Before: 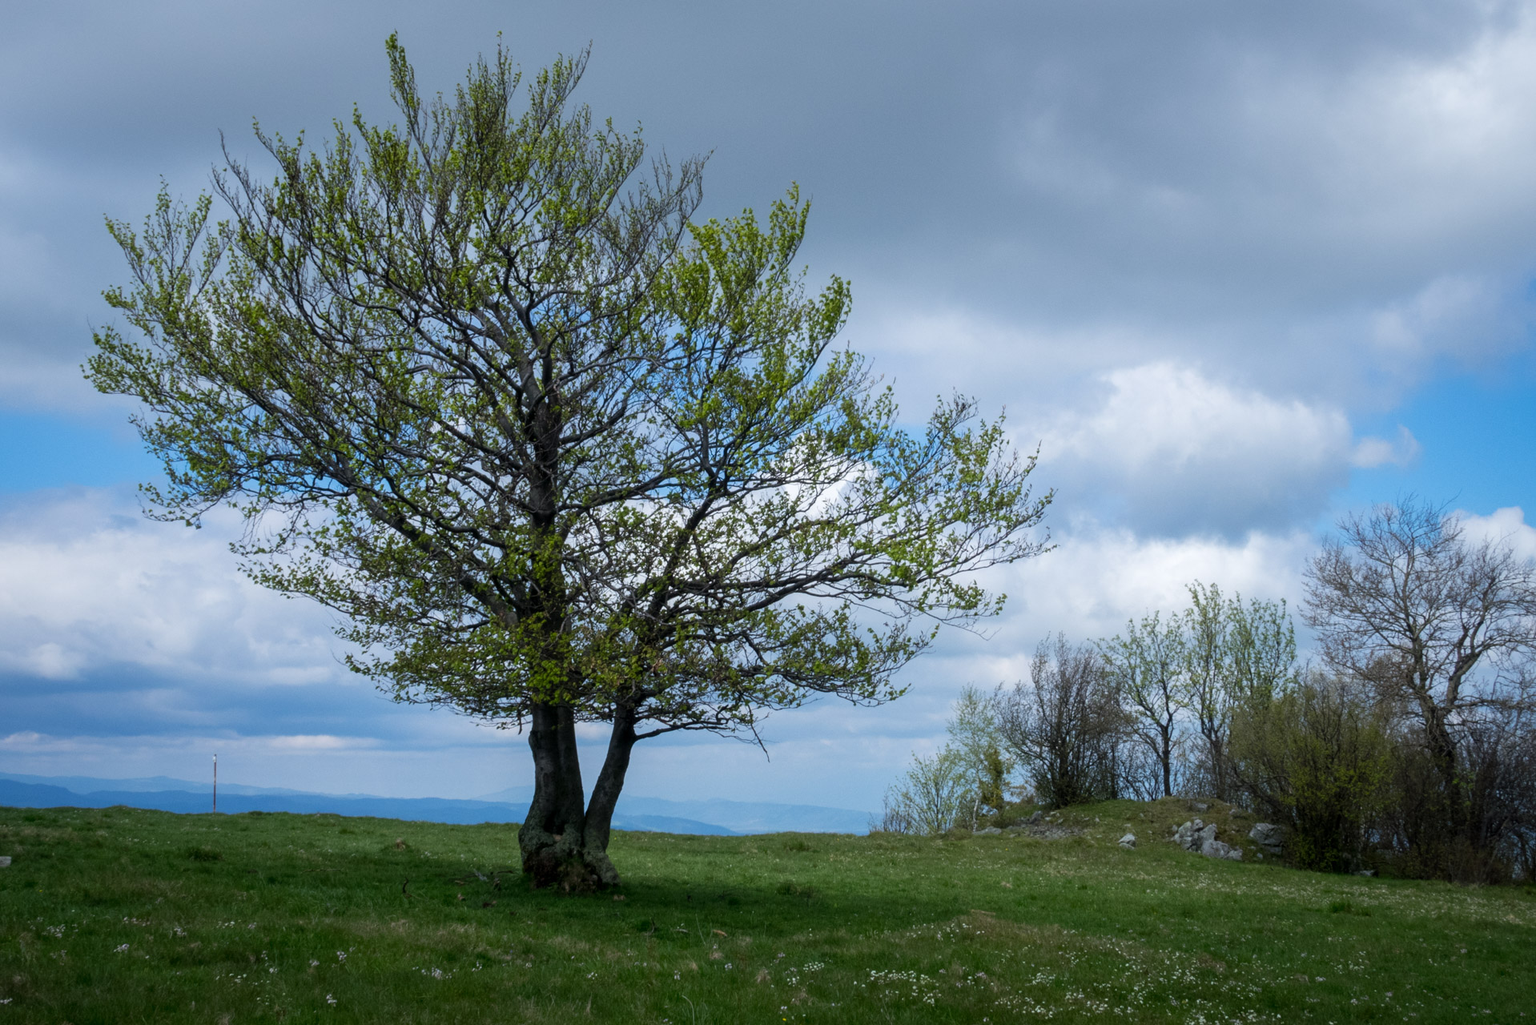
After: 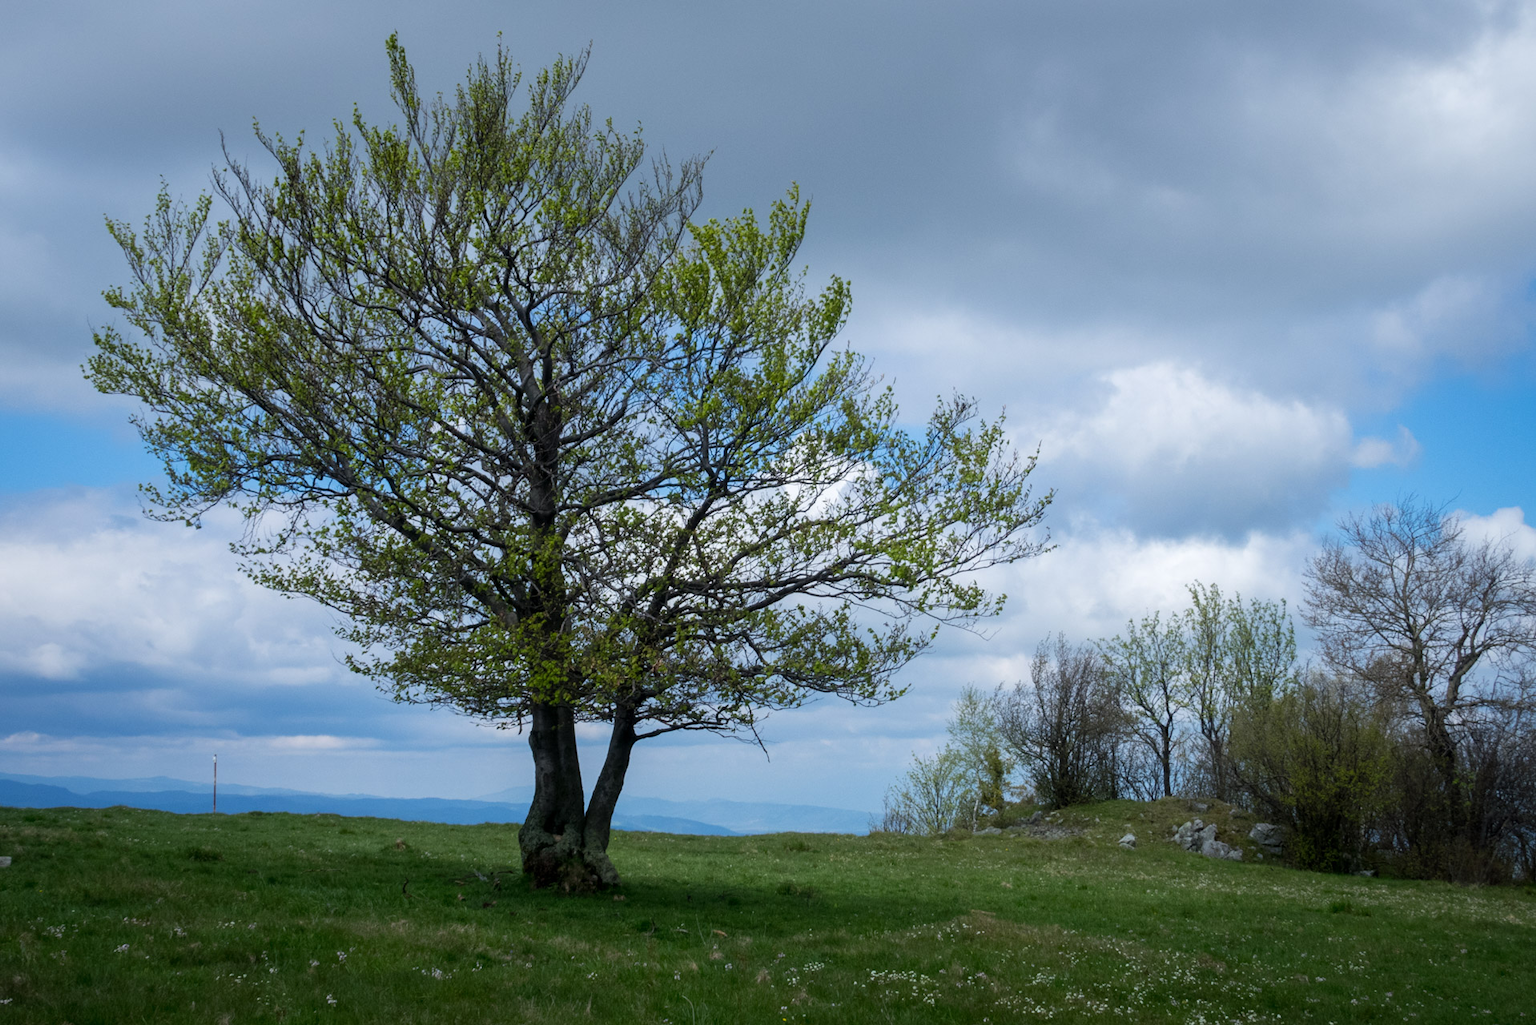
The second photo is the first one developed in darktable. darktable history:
color correction: highlights b* -0.047
